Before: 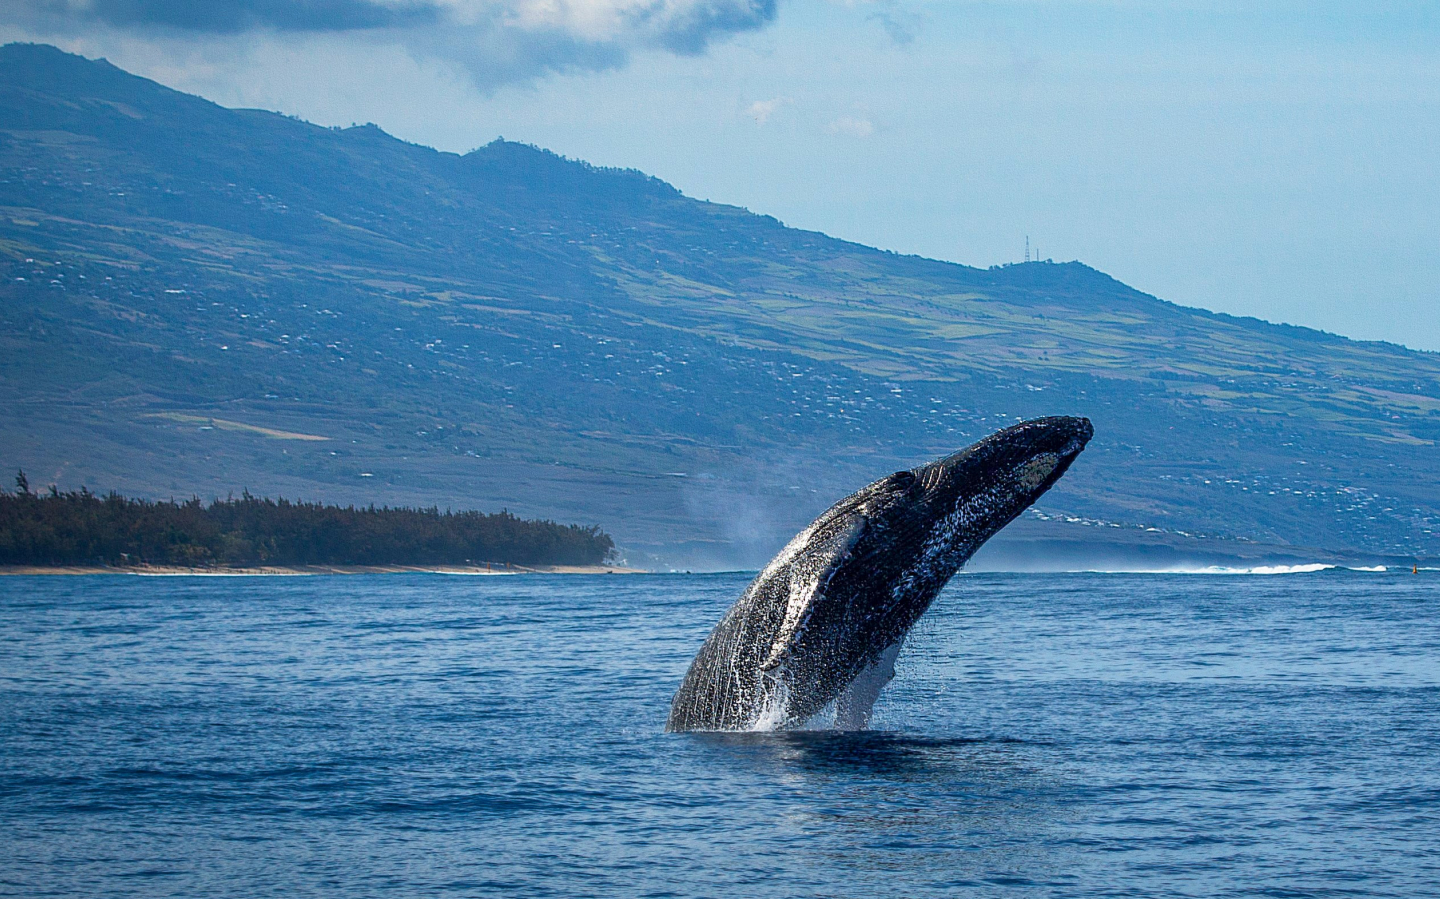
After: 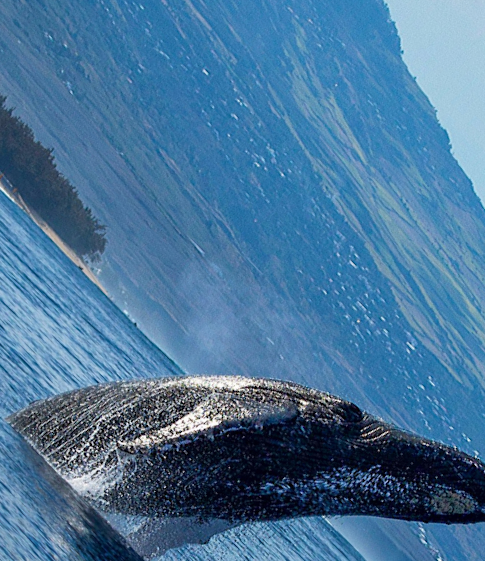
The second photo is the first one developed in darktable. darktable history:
crop and rotate: angle -45.66°, top 16.808%, right 0.931%, bottom 11.637%
